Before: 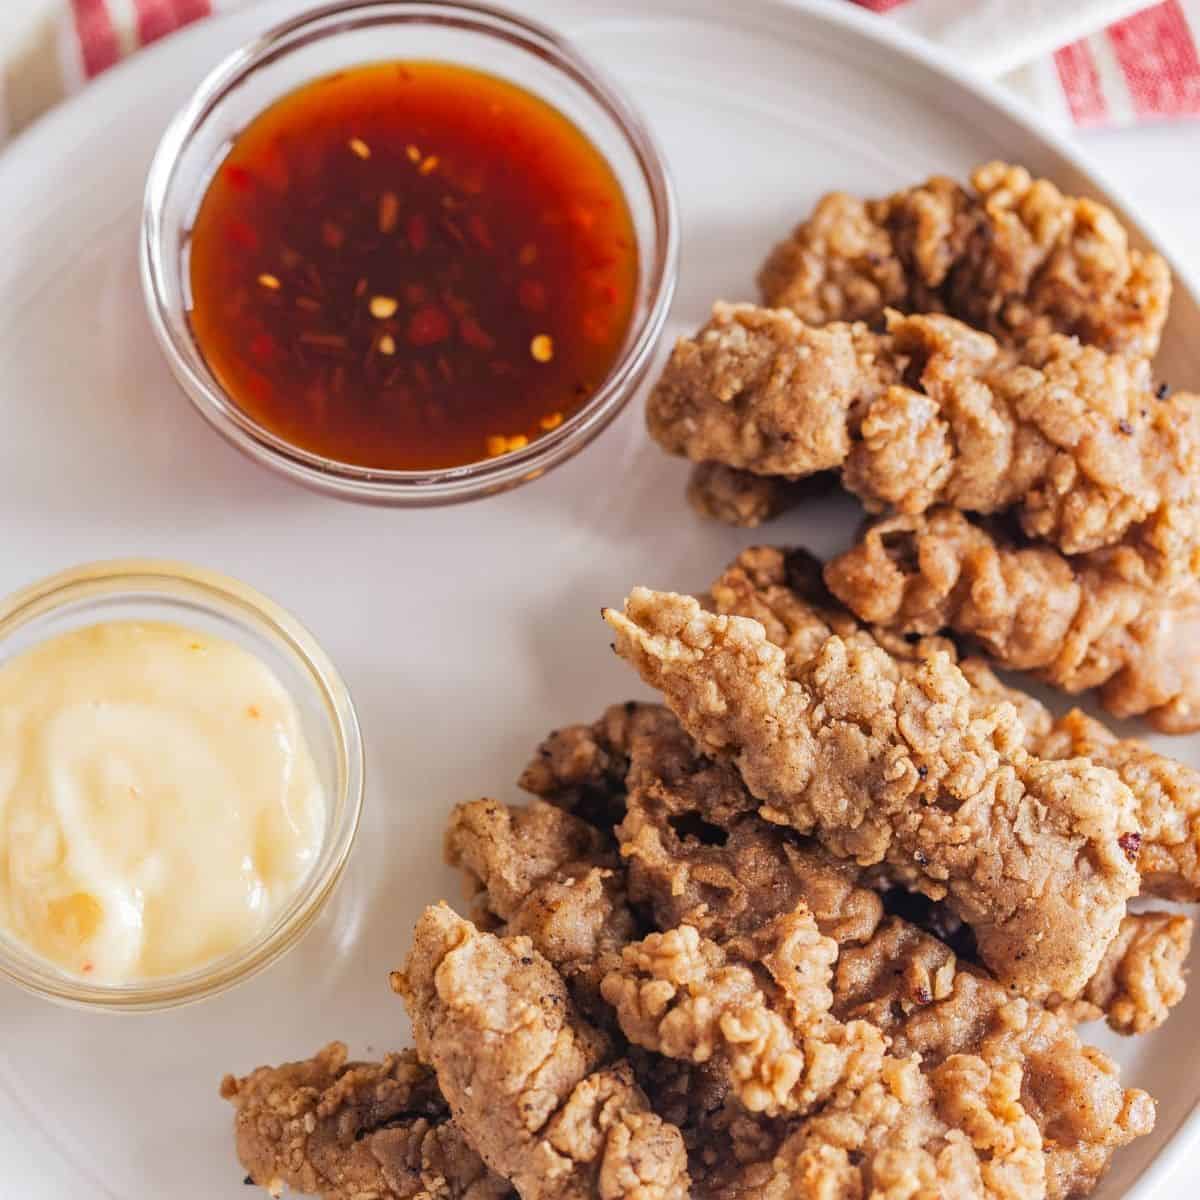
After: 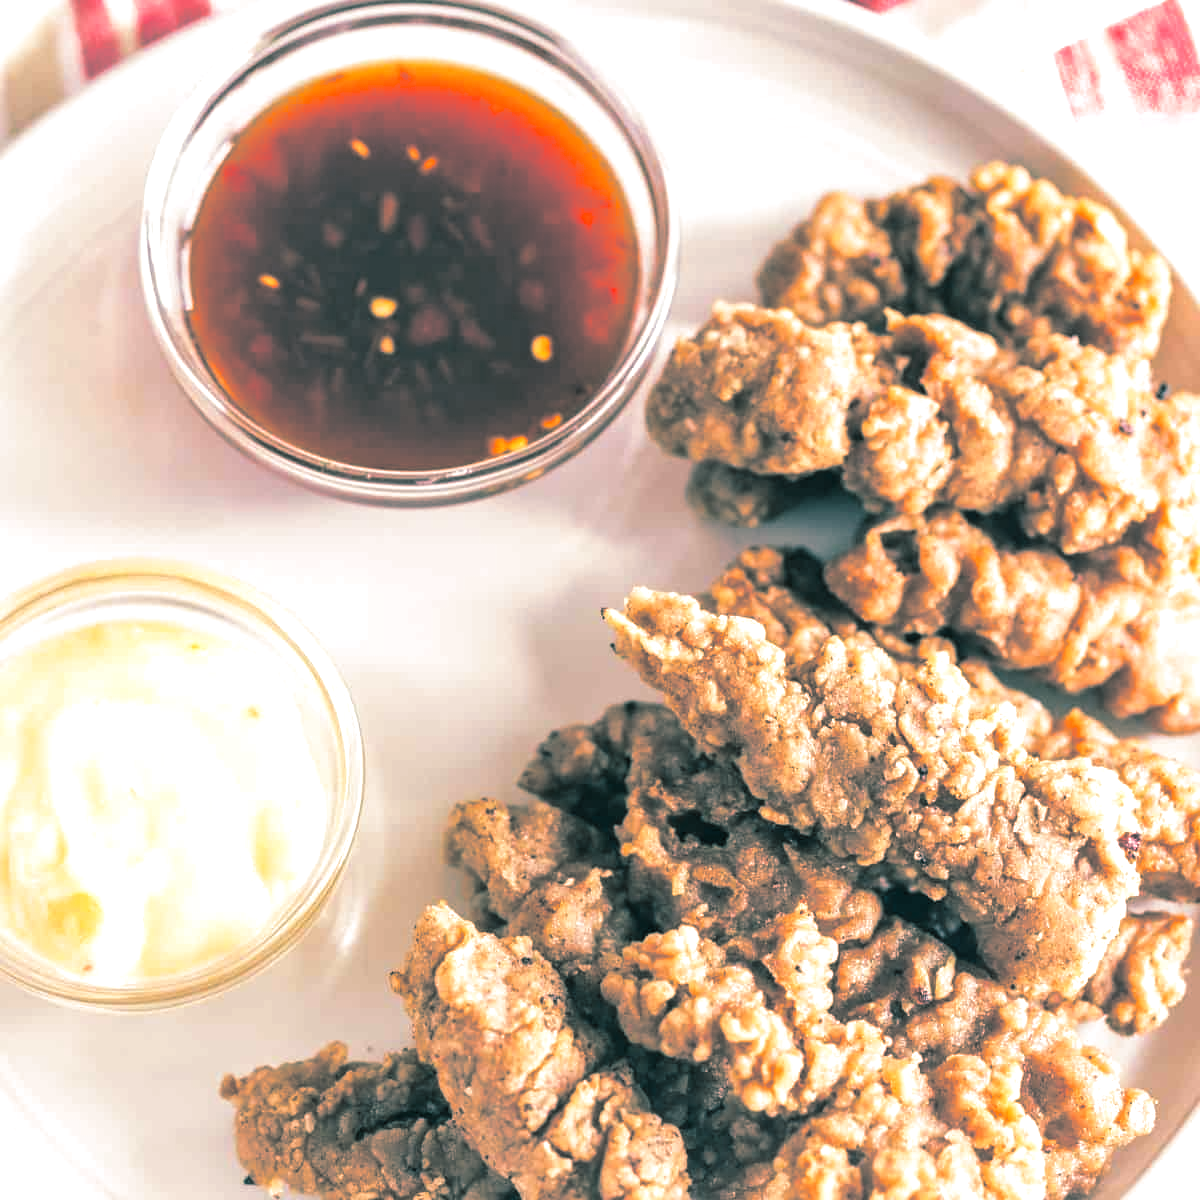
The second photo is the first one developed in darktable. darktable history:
split-toning: shadows › hue 186.43°, highlights › hue 49.29°, compress 30.29%
exposure: black level correction 0, exposure 0.7 EV, compensate exposure bias true, compensate highlight preservation false
